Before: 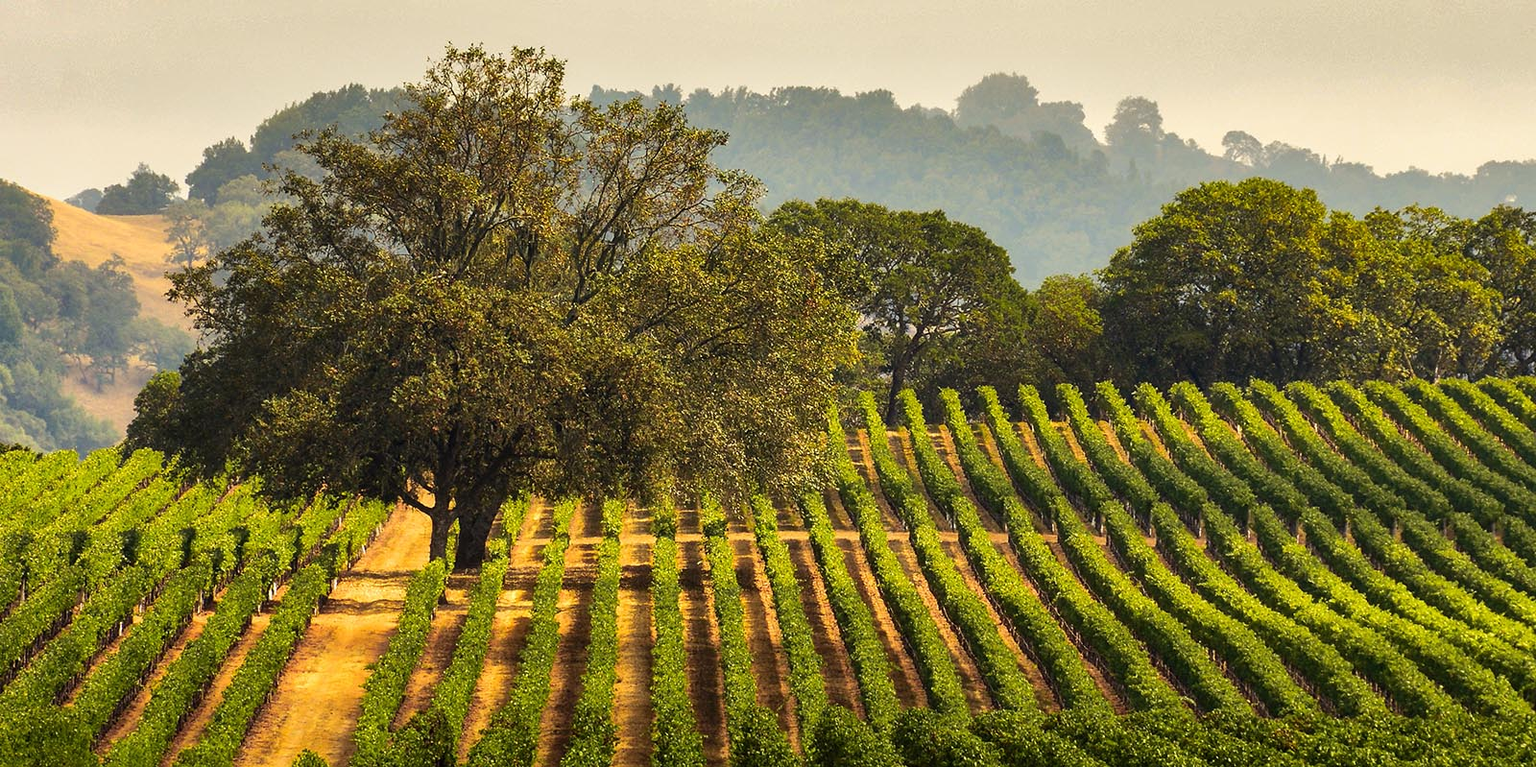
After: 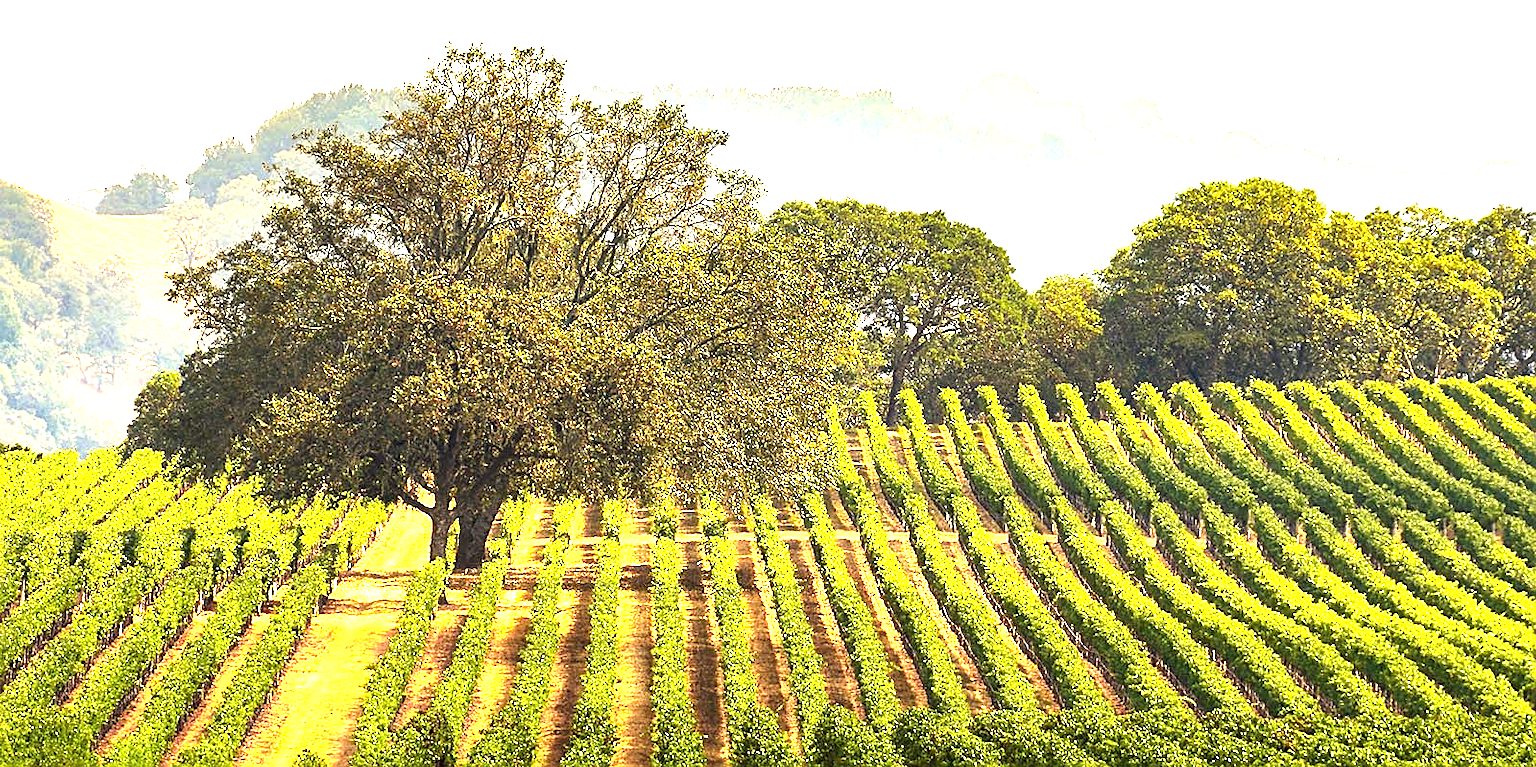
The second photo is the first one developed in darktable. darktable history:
exposure: exposure 2.003 EV, compensate highlight preservation false
sharpen: on, module defaults
